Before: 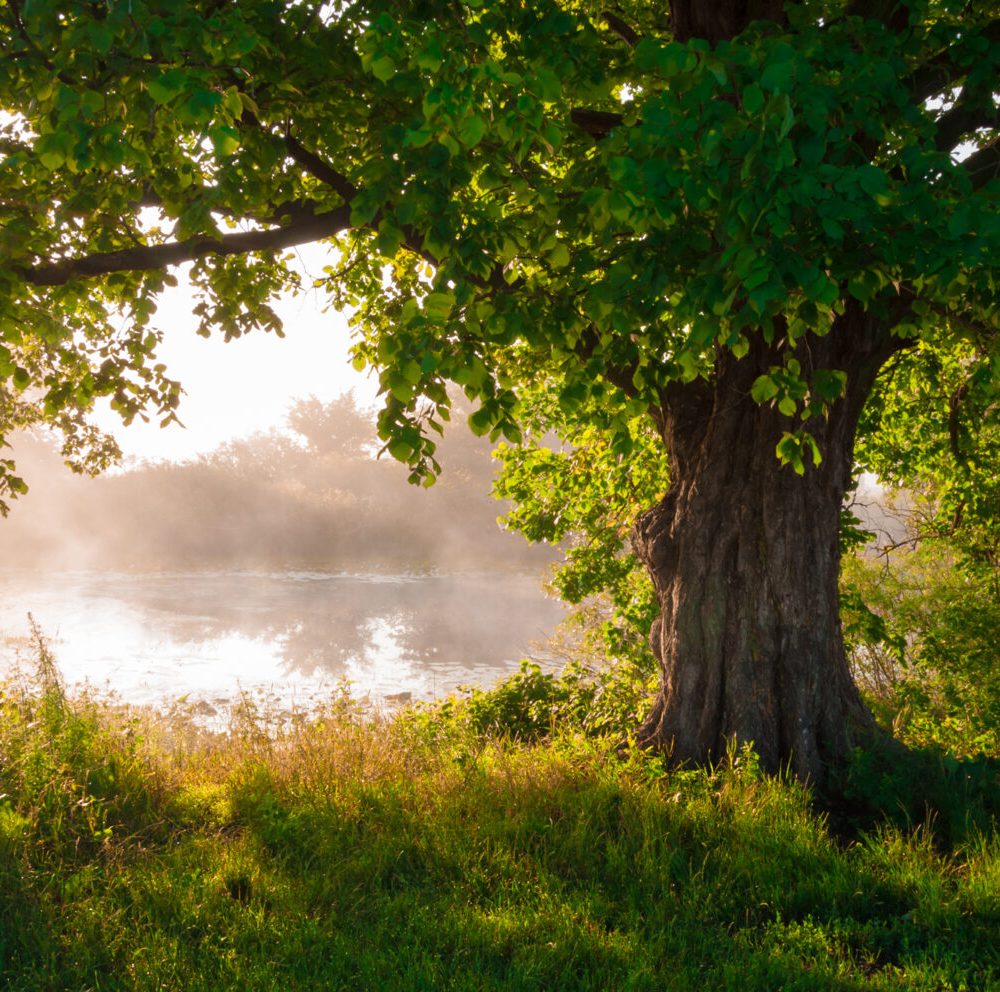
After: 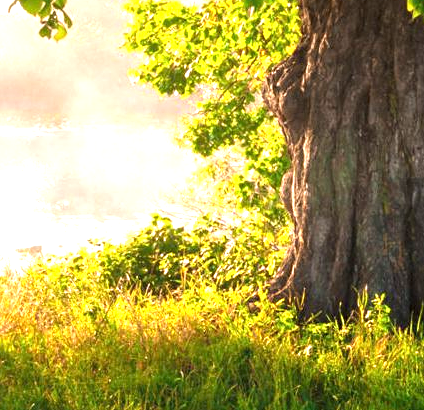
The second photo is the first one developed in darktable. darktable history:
crop: left 36.983%, top 45.074%, right 20.603%, bottom 13.511%
exposure: black level correction 0, exposure 1.442 EV, compensate highlight preservation false
sharpen: amount 0.203
